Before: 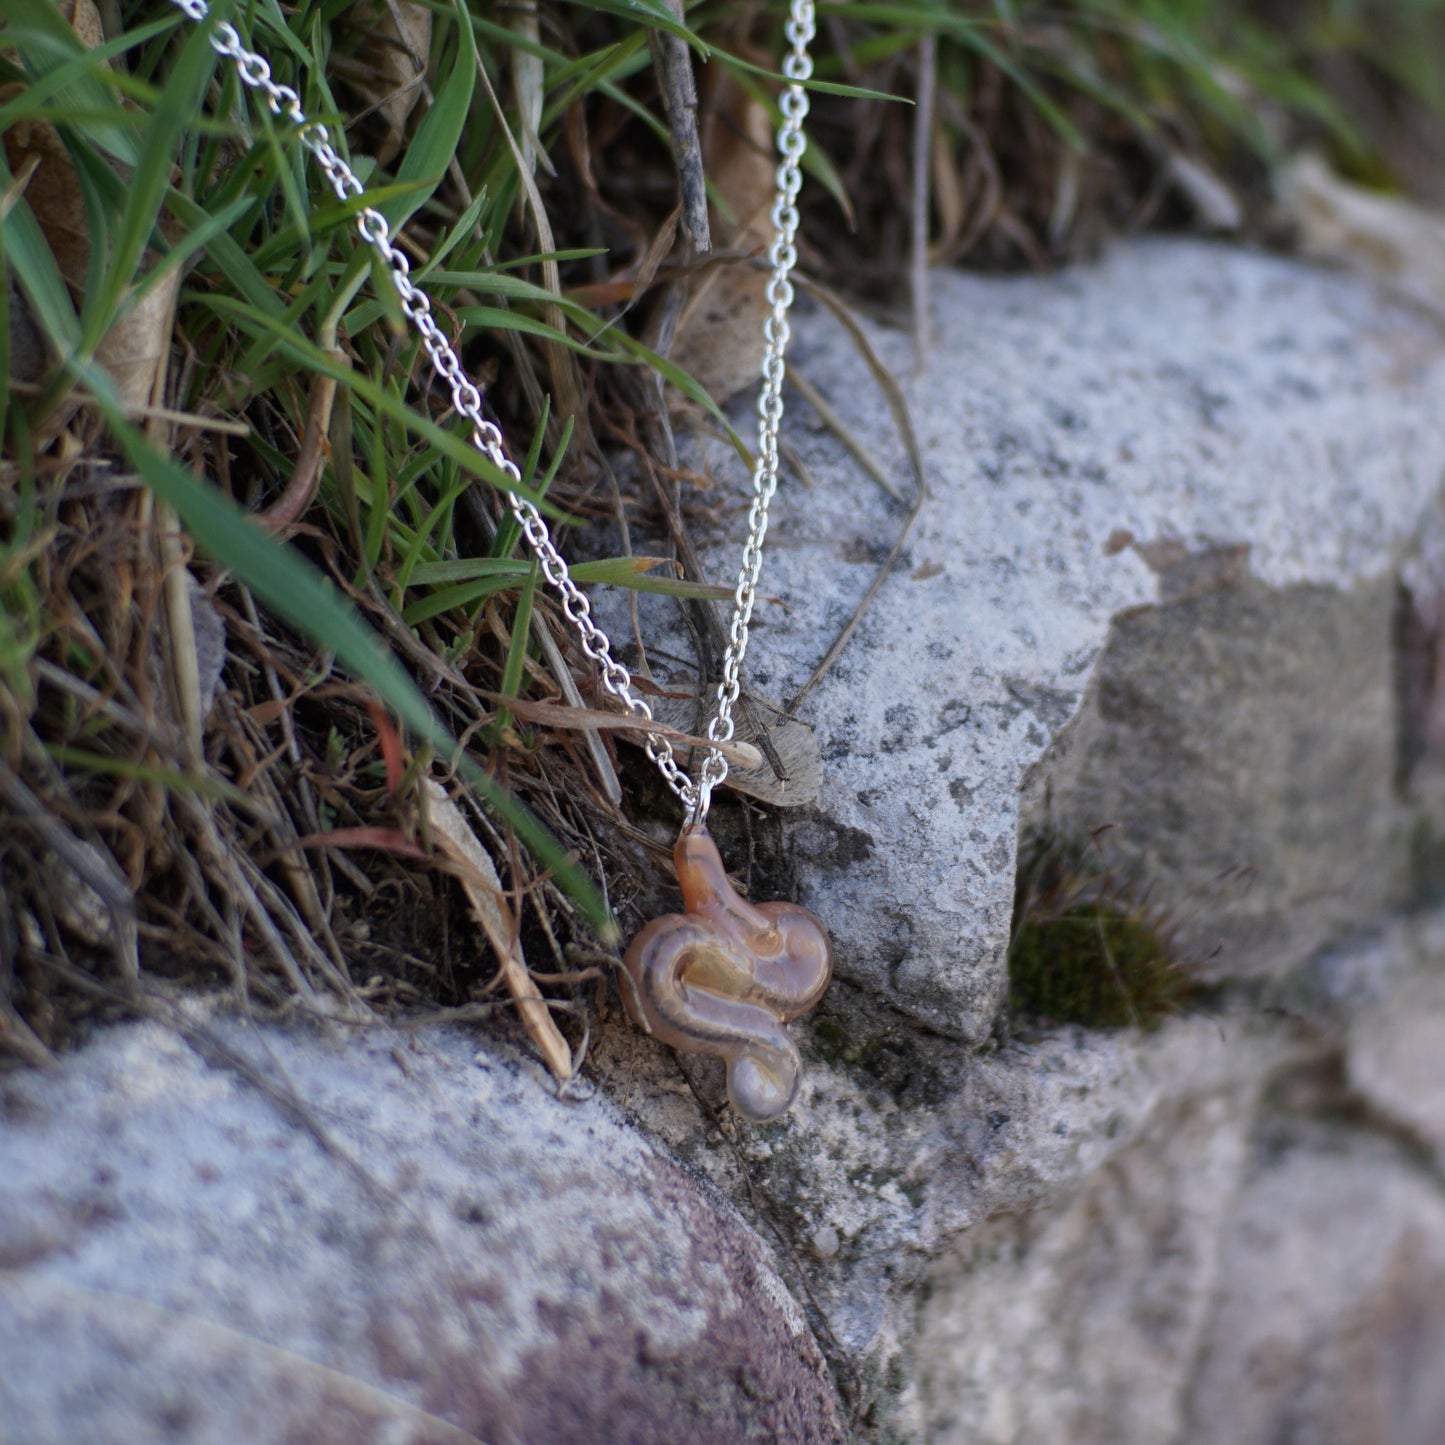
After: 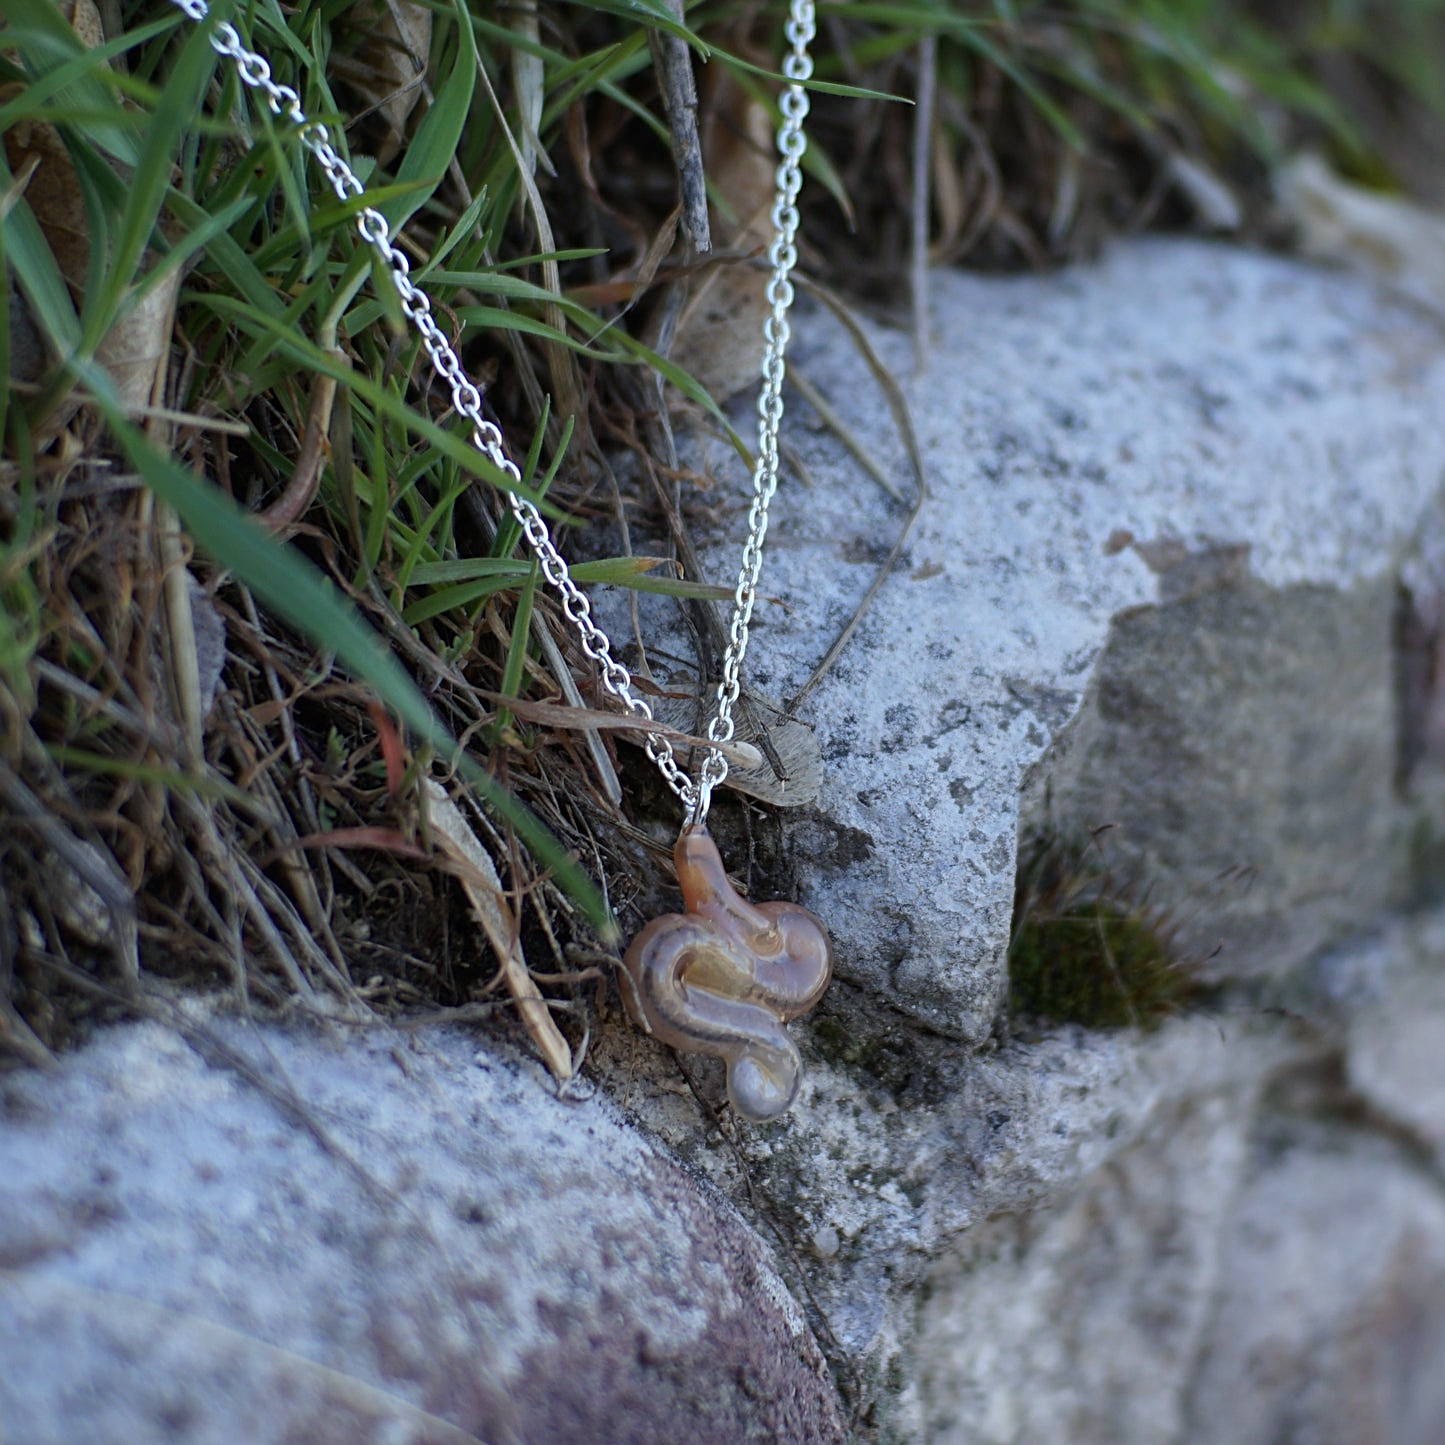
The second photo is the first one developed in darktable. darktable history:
sharpen: on, module defaults
white balance: red 0.925, blue 1.046
